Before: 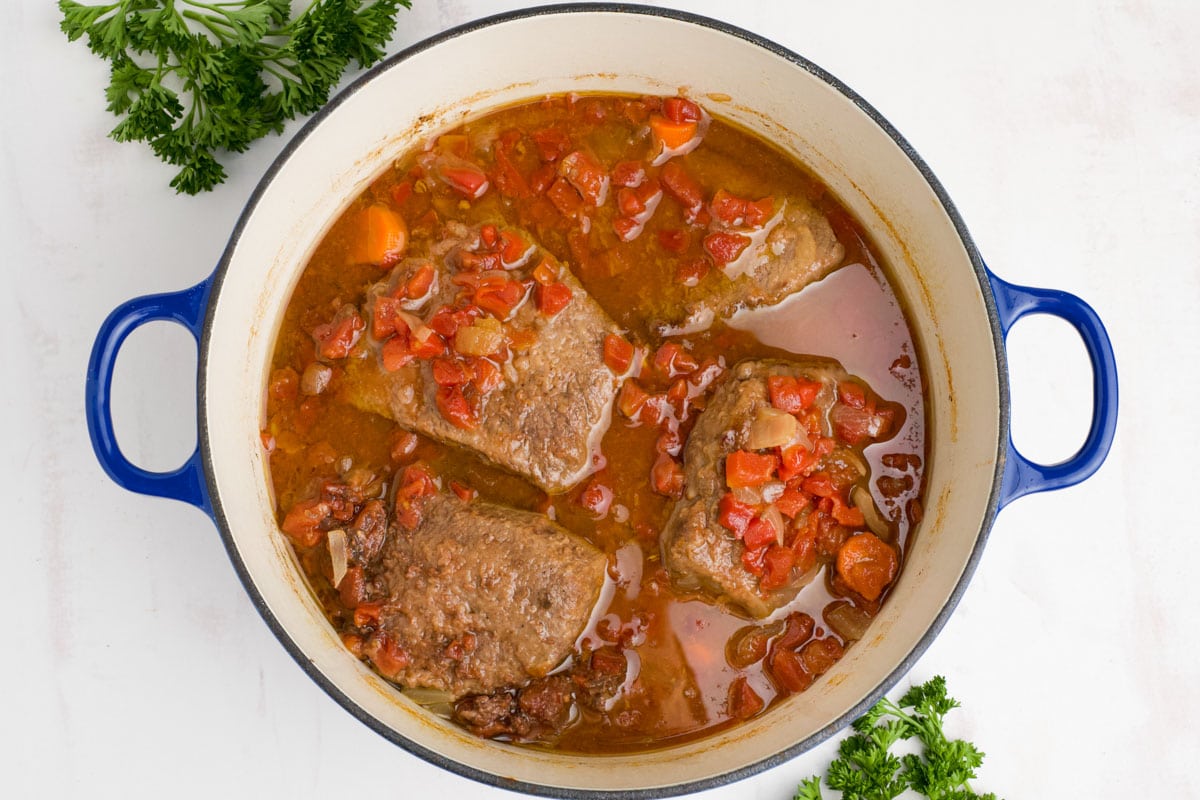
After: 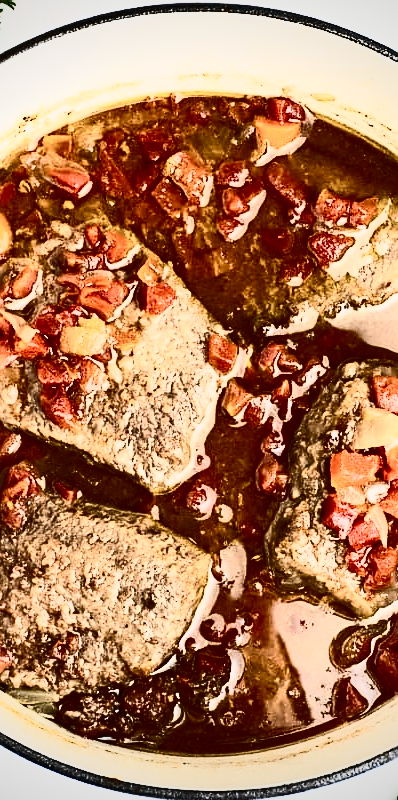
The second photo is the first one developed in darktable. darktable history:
tone curve: curves: ch0 [(0, 0) (0.078, 0.052) (0.236, 0.22) (0.427, 0.472) (0.508, 0.586) (0.654, 0.742) (0.793, 0.851) (0.994, 0.974)]; ch1 [(0, 0) (0.161, 0.092) (0.35, 0.33) (0.392, 0.392) (0.456, 0.456) (0.505, 0.502) (0.537, 0.518) (0.553, 0.534) (0.602, 0.579) (0.718, 0.718) (1, 1)]; ch2 [(0, 0) (0.346, 0.362) (0.411, 0.412) (0.502, 0.502) (0.531, 0.521) (0.586, 0.59) (0.621, 0.604) (1, 1)], color space Lab, independent channels, preserve colors none
crop: left 33.043%, right 33.73%
sharpen: on, module defaults
vignetting: fall-off radius 60.84%, center (-0.032, -0.042)
exposure: black level correction 0.009, compensate exposure bias true, compensate highlight preservation false
contrast brightness saturation: contrast 0.937, brightness 0.192
